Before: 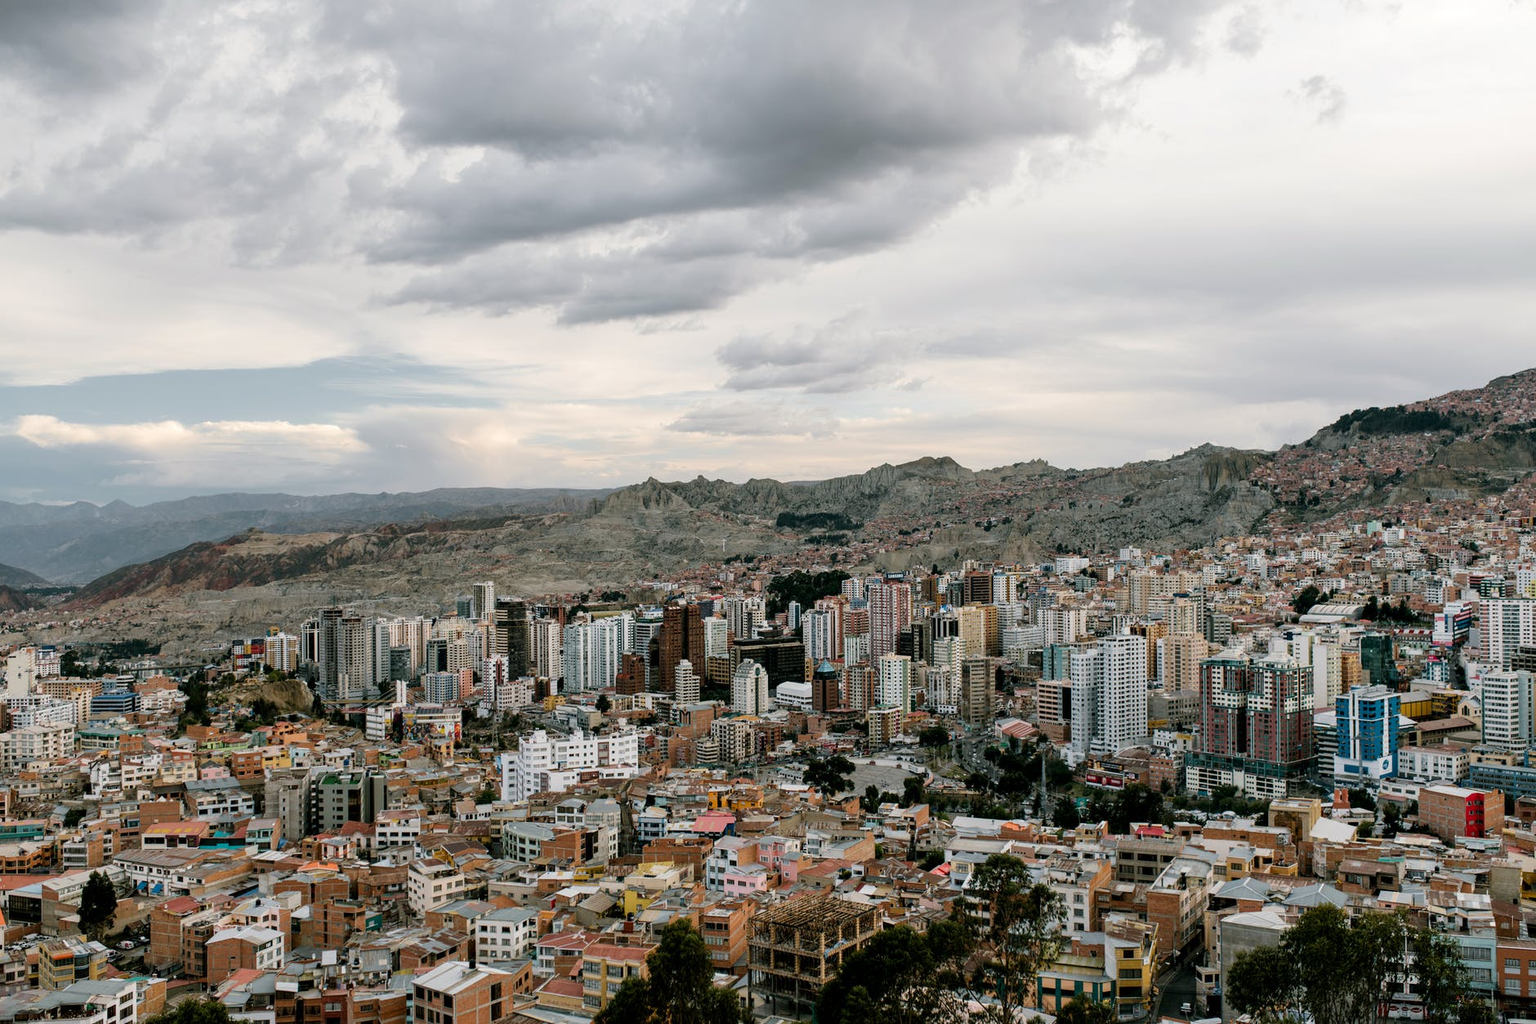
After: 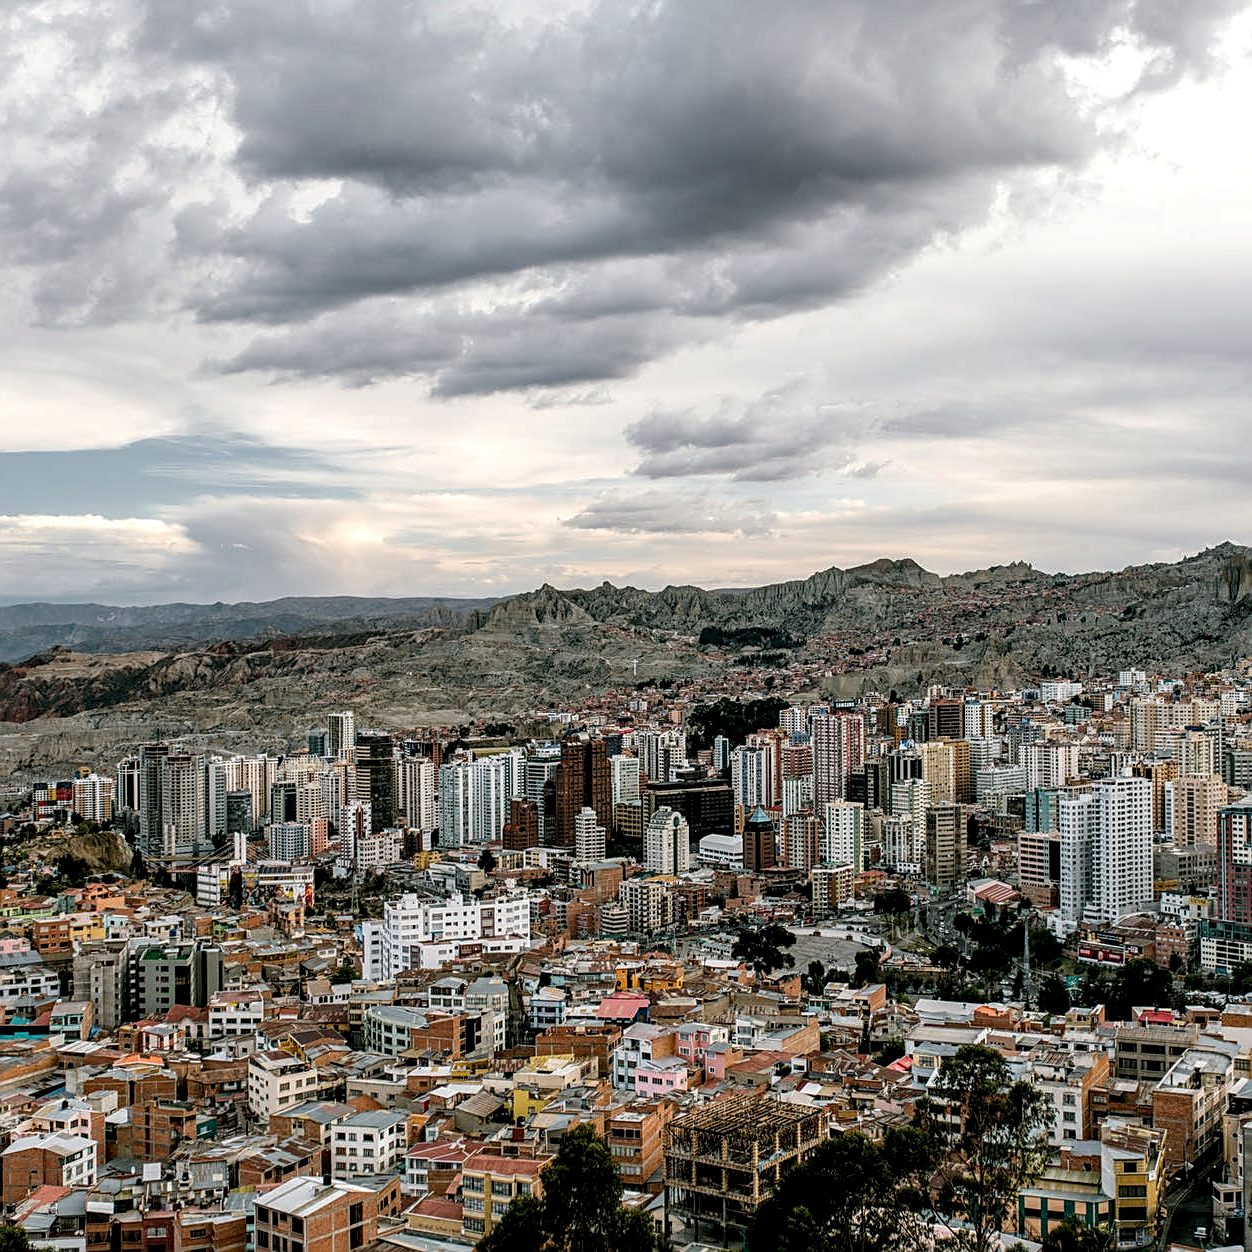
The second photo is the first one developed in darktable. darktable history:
sharpen: on, module defaults
local contrast: detail 150%
crop and rotate: left 13.442%, right 19.915%
haze removal: compatibility mode true, adaptive false
